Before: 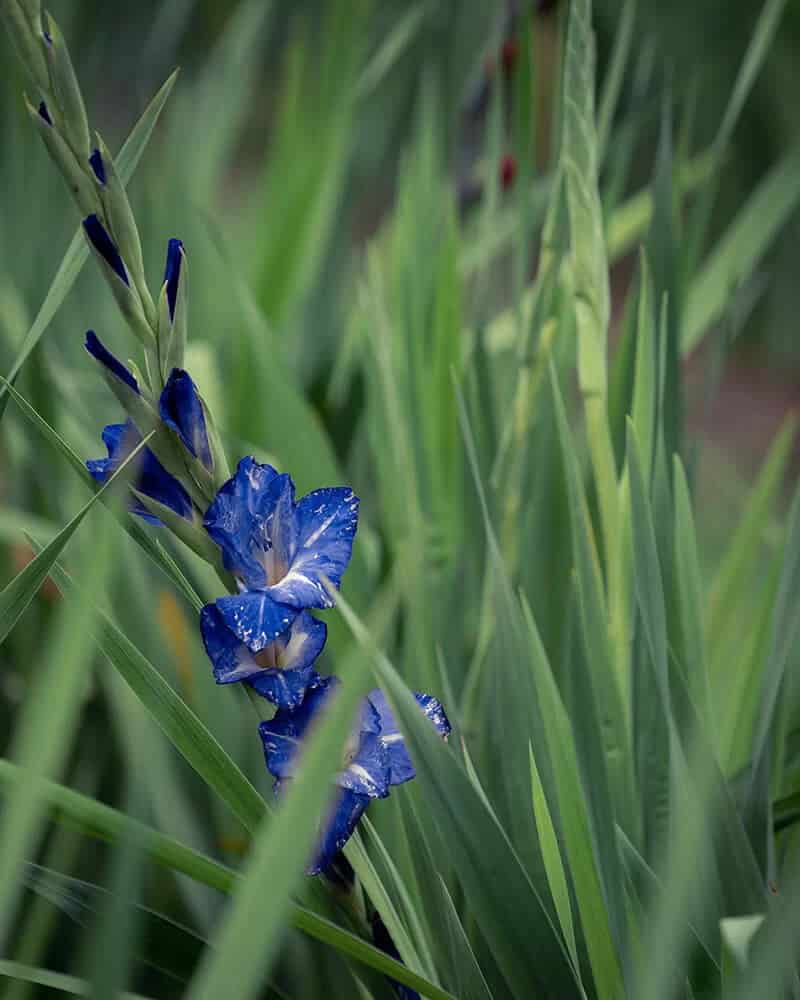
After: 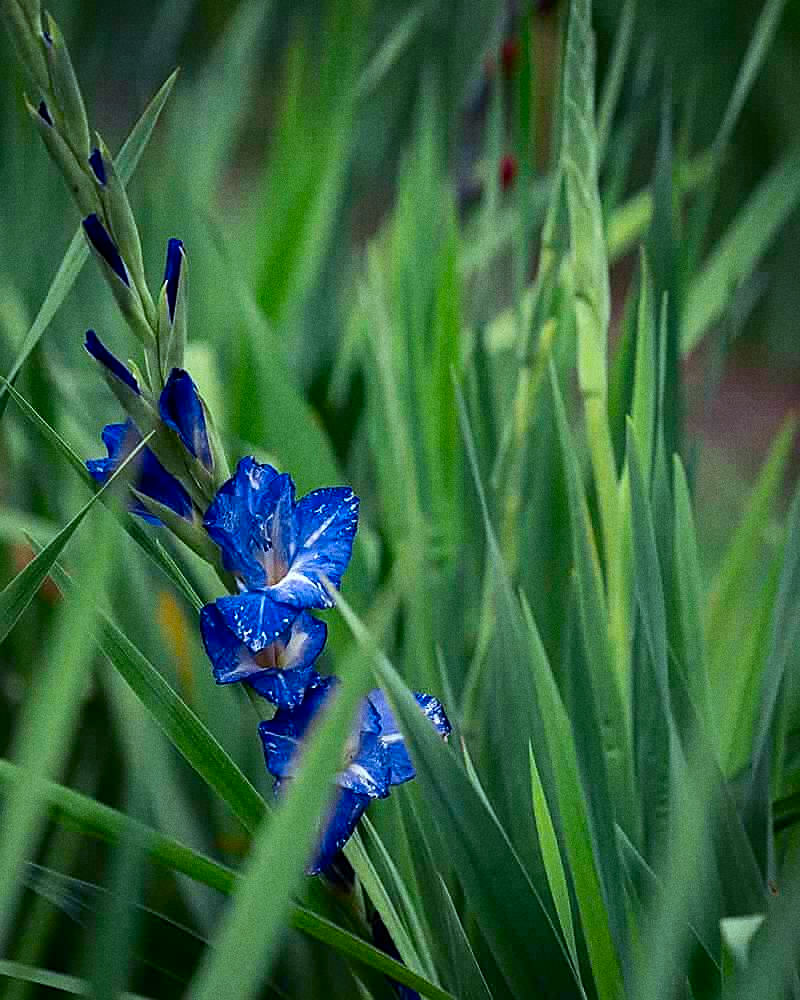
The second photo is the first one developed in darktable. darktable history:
color balance: output saturation 110%
sharpen: radius 1.967
color correction: highlights a* -4.18, highlights b* -10.81
grain: coarseness 0.09 ISO
contrast brightness saturation: contrast 0.18, saturation 0.3
